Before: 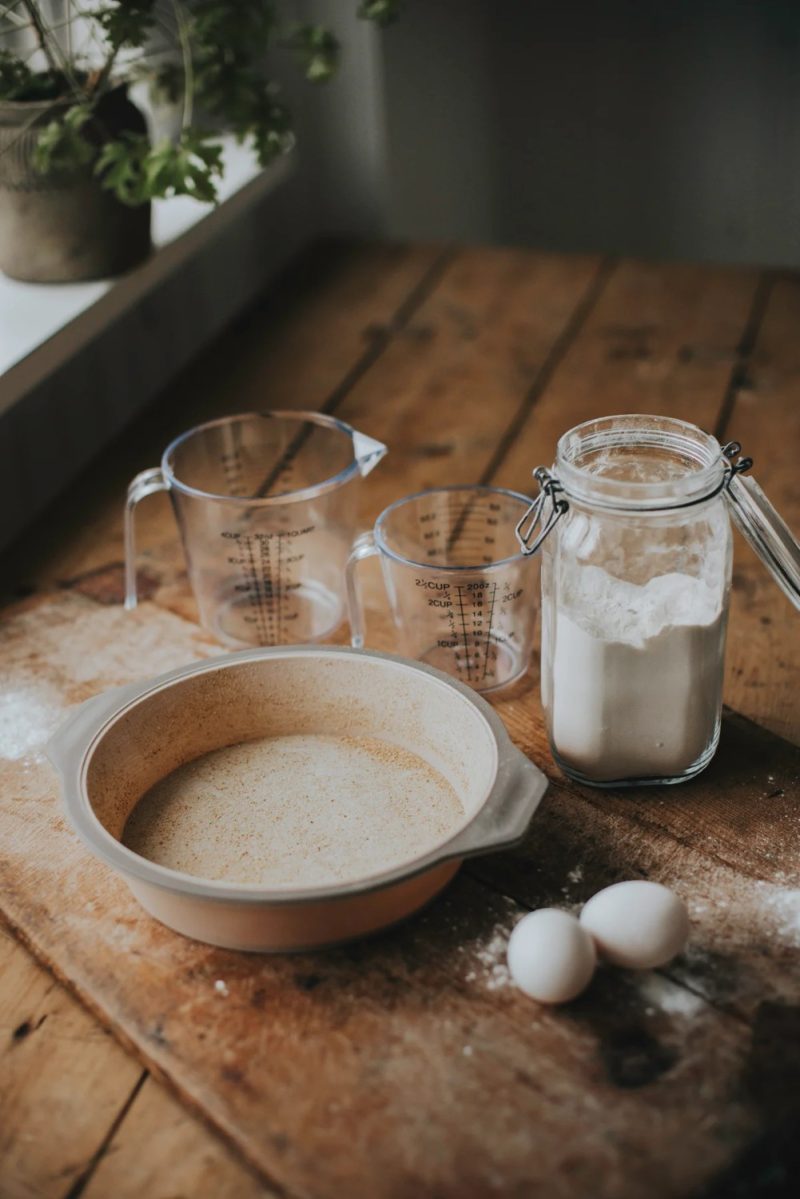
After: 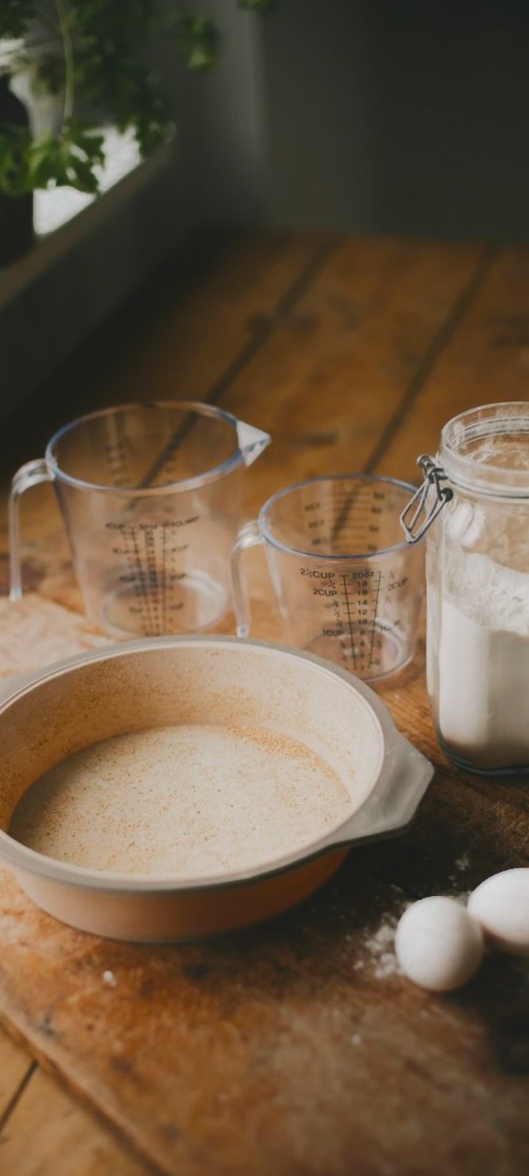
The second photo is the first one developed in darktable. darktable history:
rotate and perspective: rotation -0.45°, automatic cropping original format, crop left 0.008, crop right 0.992, crop top 0.012, crop bottom 0.988
contrast equalizer: octaves 7, y [[0.6 ×6], [0.55 ×6], [0 ×6], [0 ×6], [0 ×6]], mix -1
crop and rotate: left 14.292%, right 19.041%
color balance rgb: shadows lift › chroma 1%, shadows lift › hue 217.2°, power › hue 310.8°, highlights gain › chroma 1%, highlights gain › hue 54°, global offset › luminance 0.5%, global offset › hue 171.6°, perceptual saturation grading › global saturation 14.09%, perceptual saturation grading › highlights -25%, perceptual saturation grading › shadows 30%, perceptual brilliance grading › highlights 13.42%, perceptual brilliance grading › mid-tones 8.05%, perceptual brilliance grading › shadows -17.45%, global vibrance 25%
